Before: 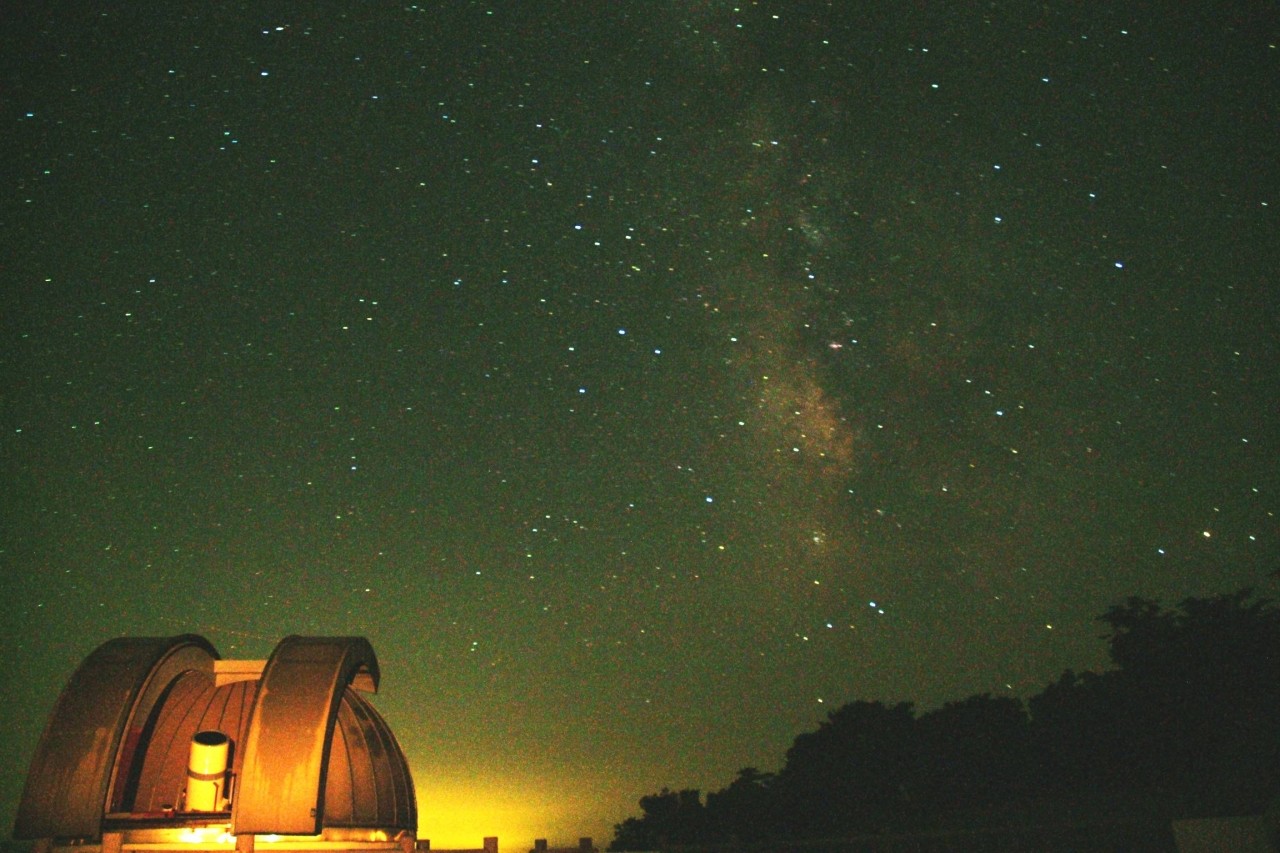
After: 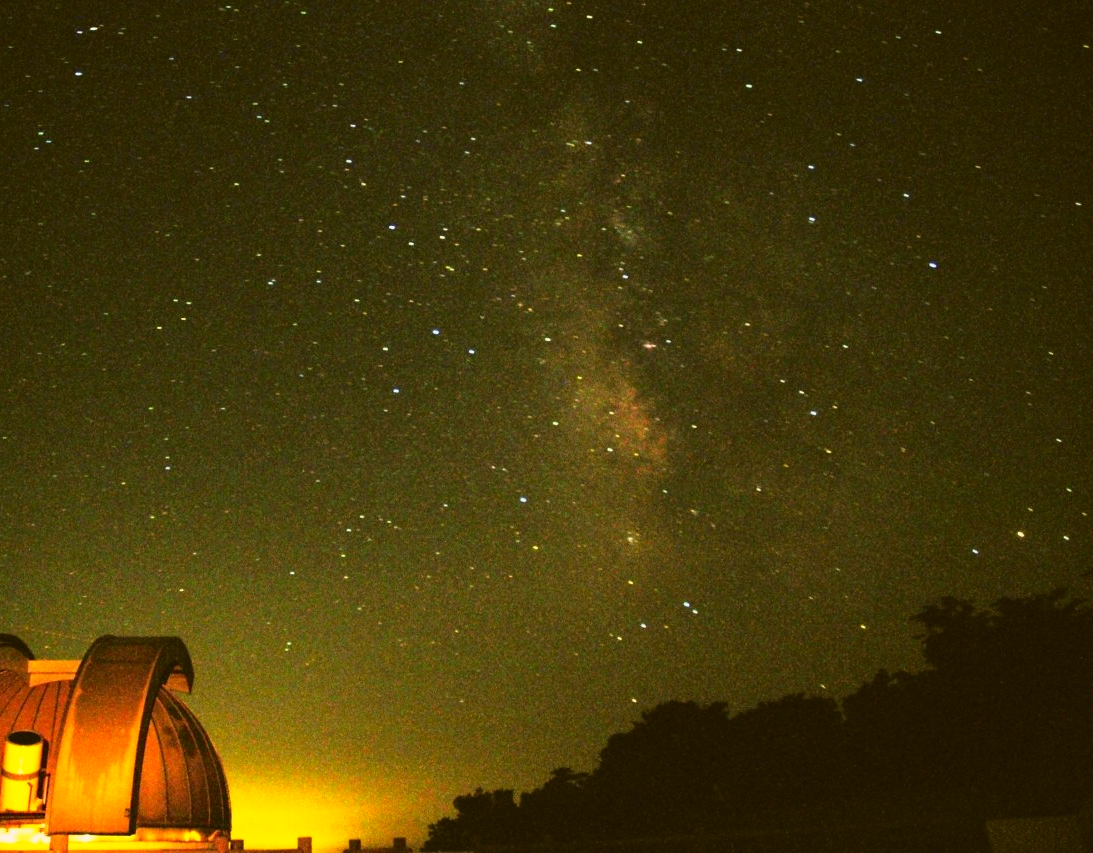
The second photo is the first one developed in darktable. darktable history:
color correction: highlights a* 3.84, highlights b* 5.07
crop and rotate: left 14.584%
tone equalizer: on, module defaults
rgb levels: mode RGB, independent channels, levels [[0, 0.5, 1], [0, 0.521, 1], [0, 0.536, 1]]
tone curve: curves: ch0 [(0, 0.021) (0.049, 0.044) (0.152, 0.14) (0.328, 0.377) (0.473, 0.543) (0.641, 0.705) (0.85, 0.894) (1, 0.969)]; ch1 [(0, 0) (0.302, 0.331) (0.433, 0.432) (0.472, 0.47) (0.502, 0.503) (0.527, 0.516) (0.564, 0.573) (0.614, 0.626) (0.677, 0.701) (0.859, 0.885) (1, 1)]; ch2 [(0, 0) (0.33, 0.301) (0.447, 0.44) (0.487, 0.496) (0.502, 0.516) (0.535, 0.563) (0.565, 0.597) (0.608, 0.641) (1, 1)], color space Lab, independent channels, preserve colors none
